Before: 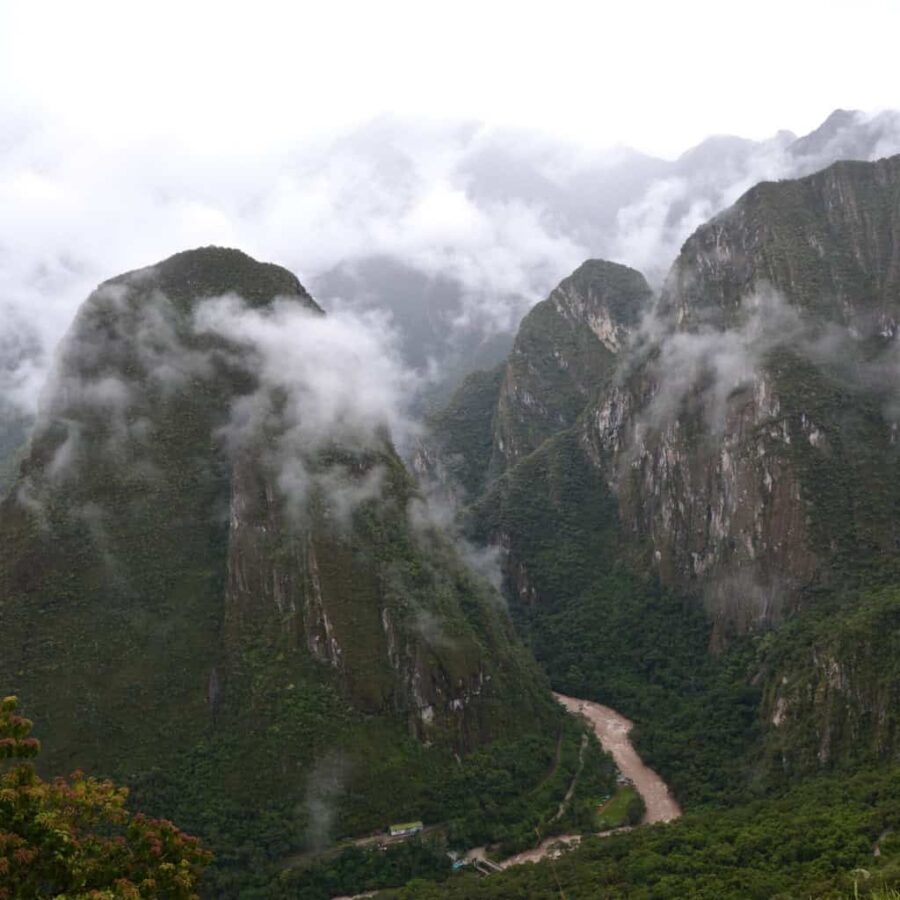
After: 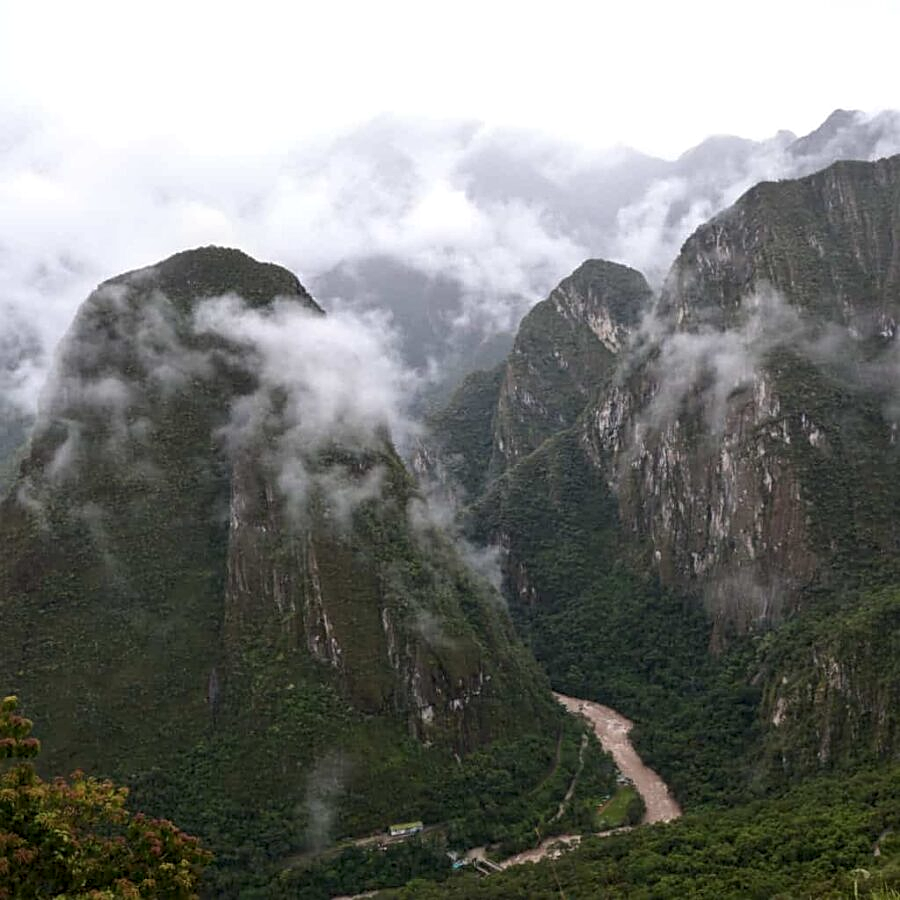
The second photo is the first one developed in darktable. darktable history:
local contrast: shadows 94%
sharpen: on, module defaults
